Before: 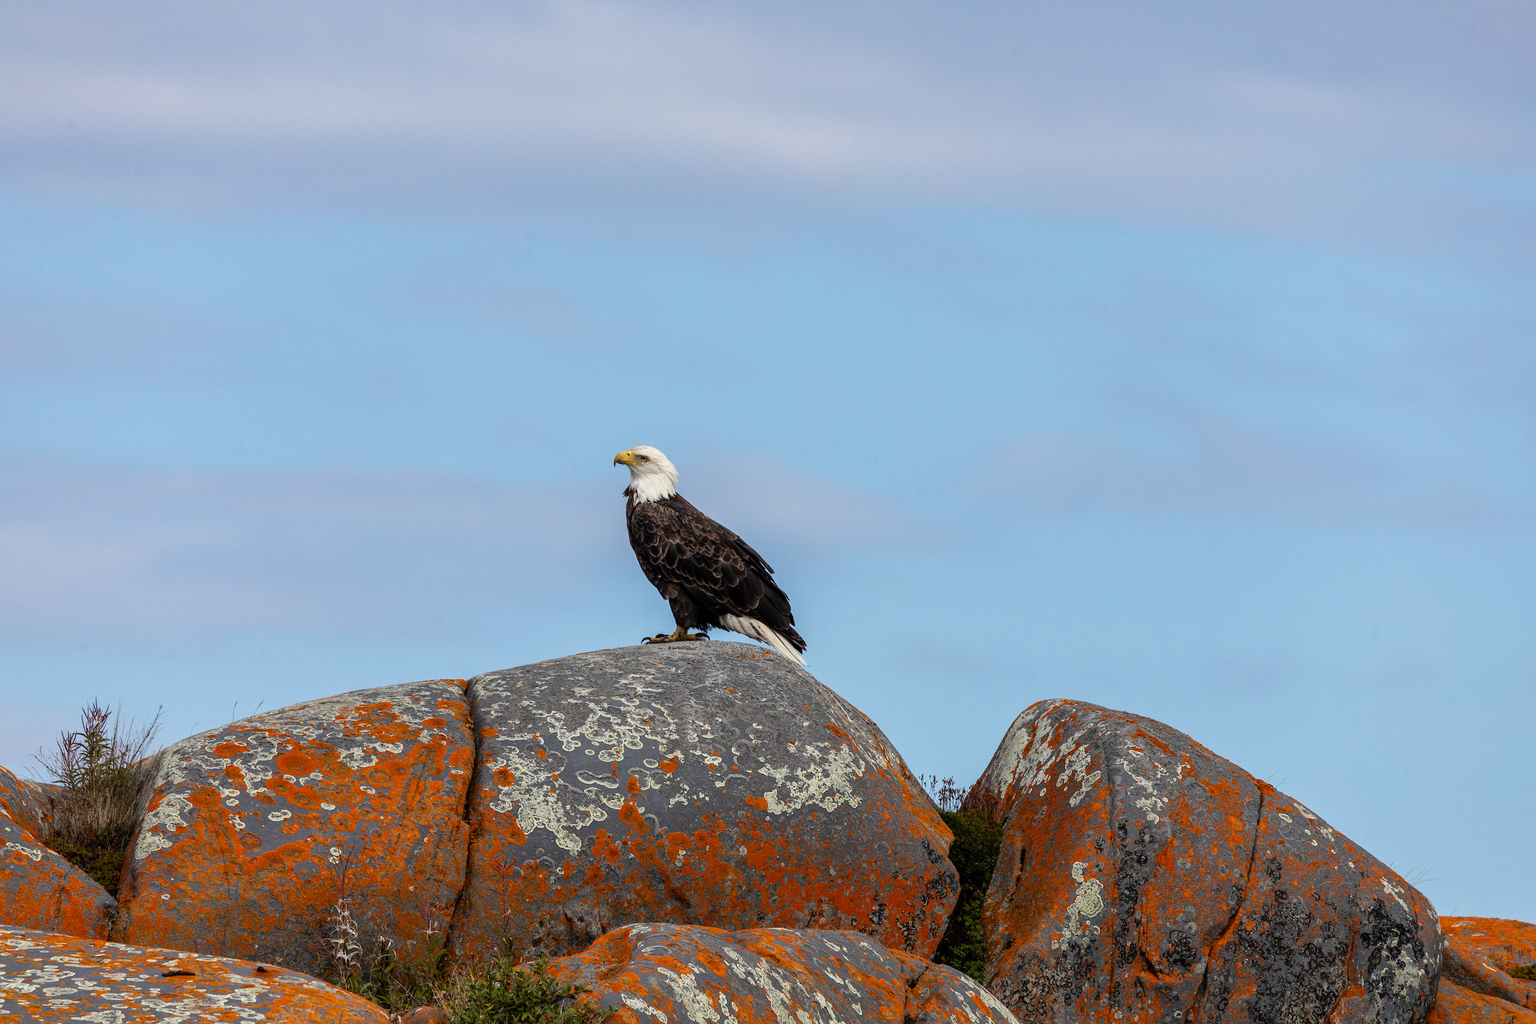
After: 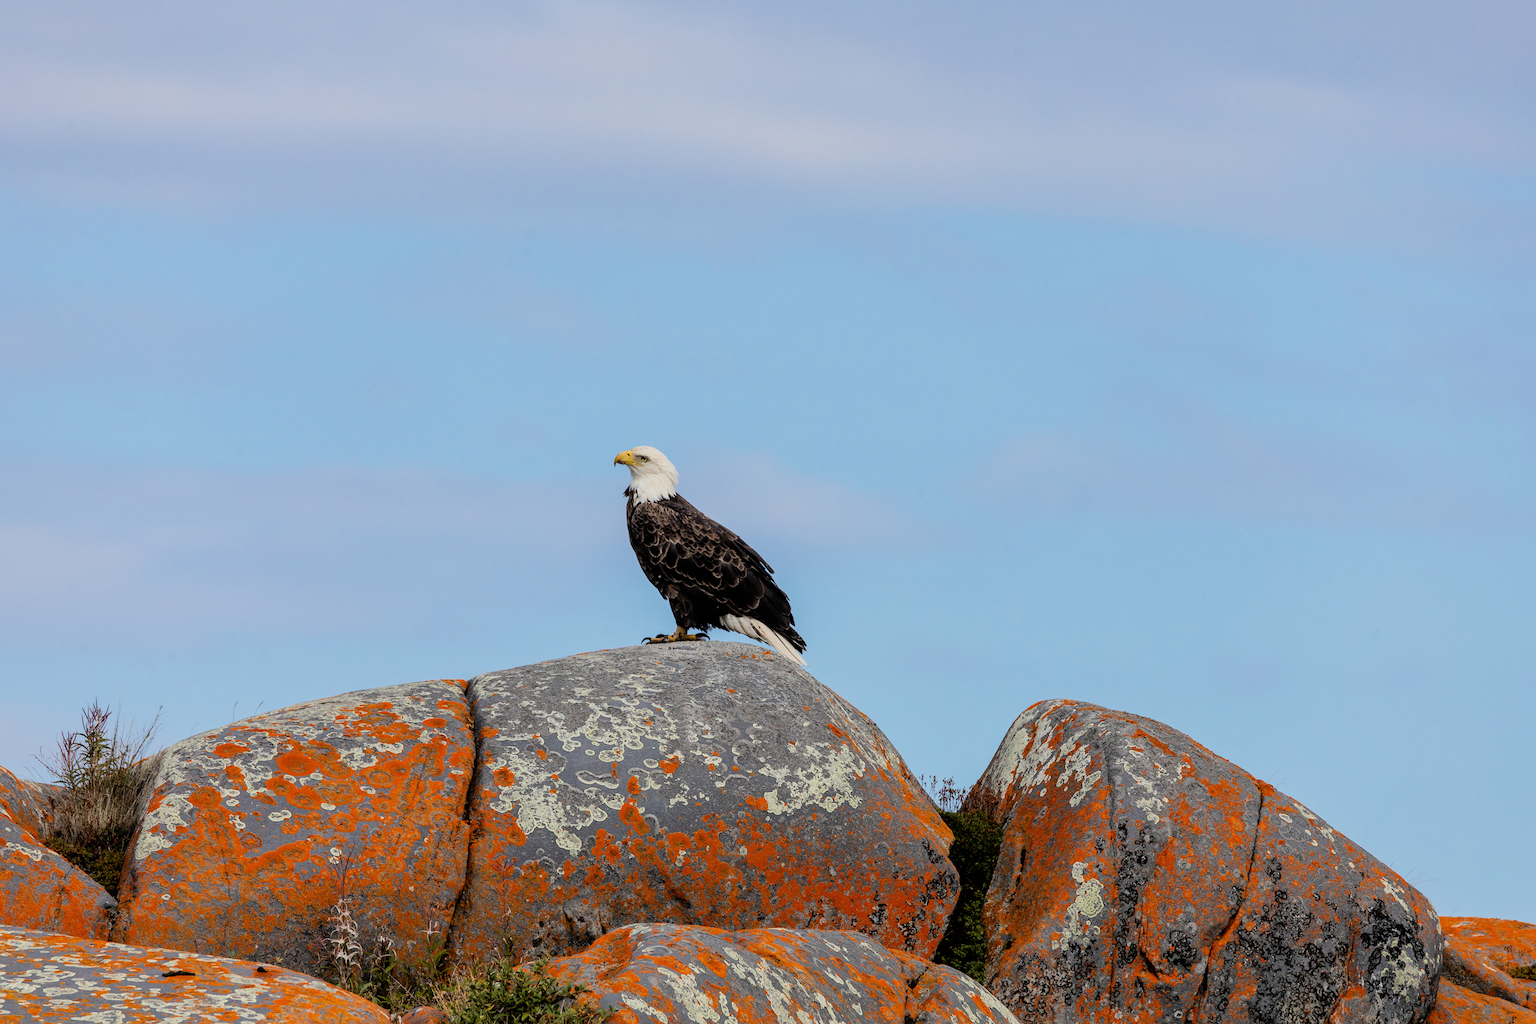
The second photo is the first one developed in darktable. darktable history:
filmic rgb: black relative exposure -7.15 EV, white relative exposure 5.36 EV, hardness 3.02, color science v6 (2022)
exposure: black level correction 0, exposure 0.5 EV, compensate exposure bias true, compensate highlight preservation false
